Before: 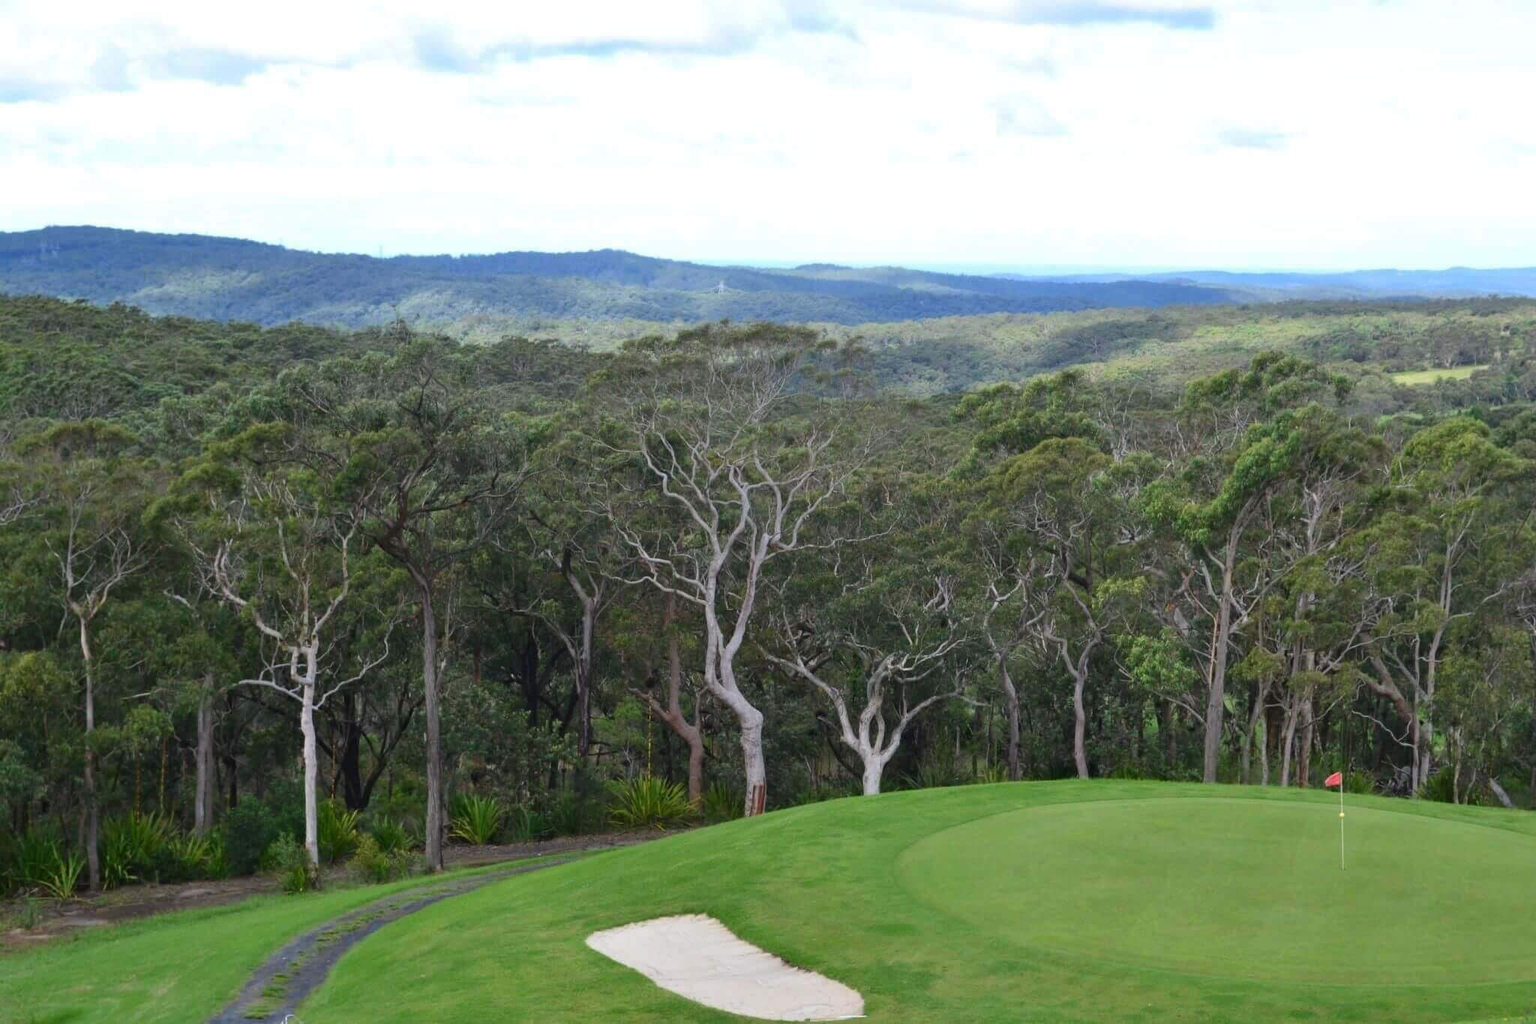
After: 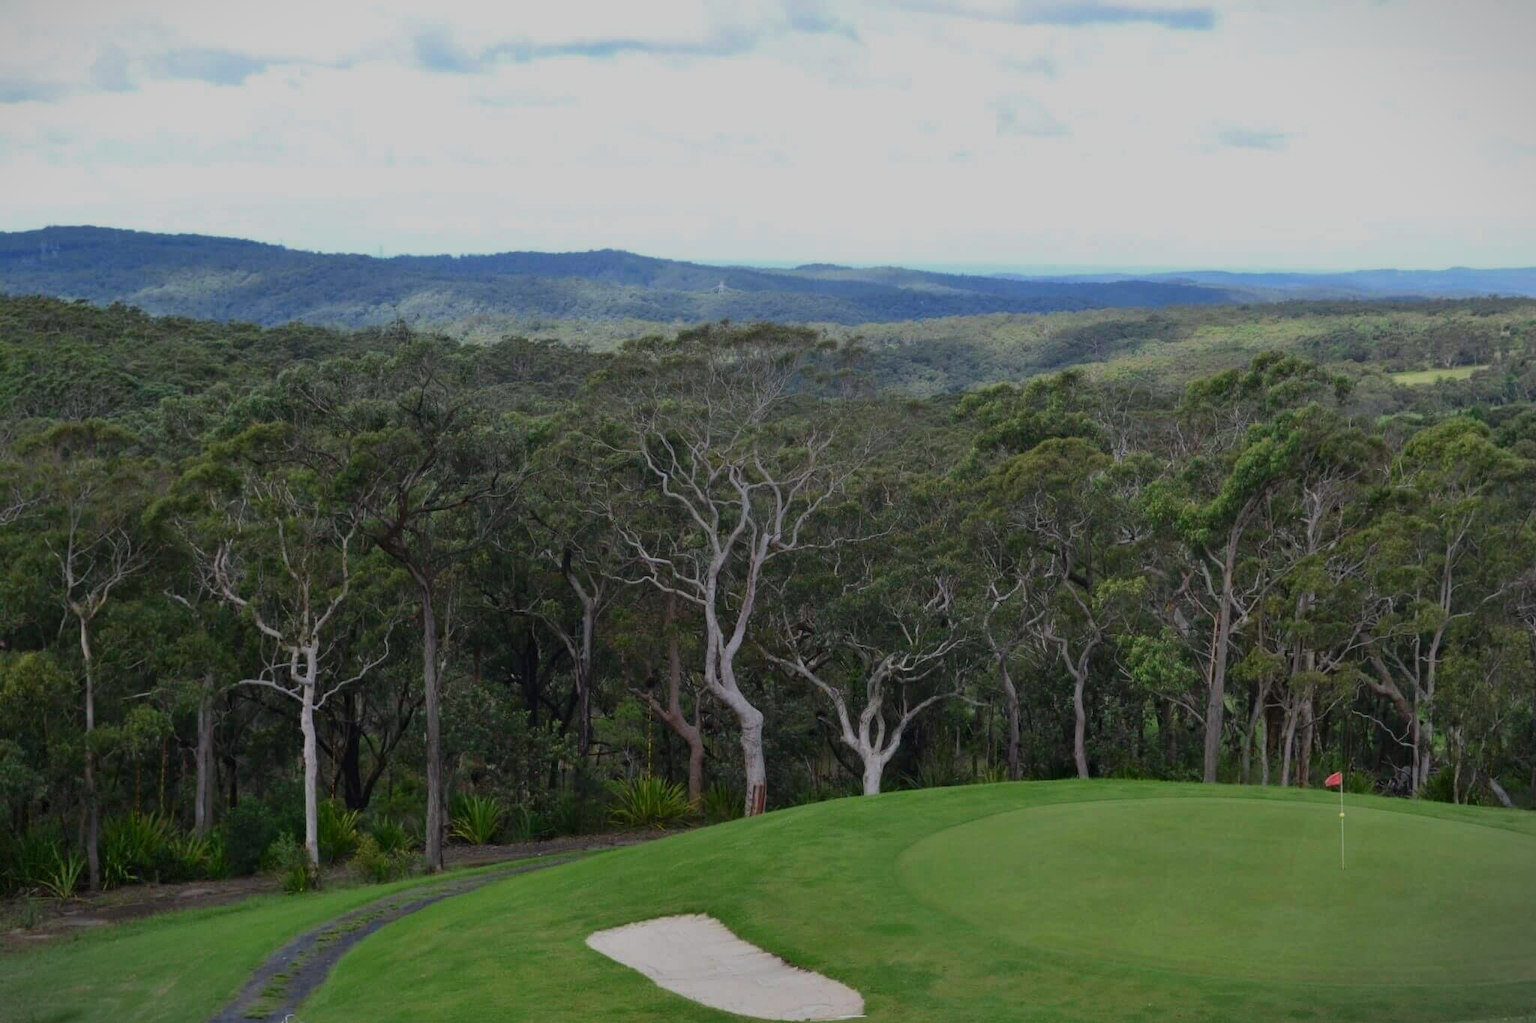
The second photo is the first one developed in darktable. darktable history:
vignetting: fall-off start 100.24%, brightness -0.294, center (-0.033, -0.045), width/height ratio 1.304, dithering 8-bit output
exposure: black level correction 0, exposure -0.766 EV, compensate highlight preservation false
